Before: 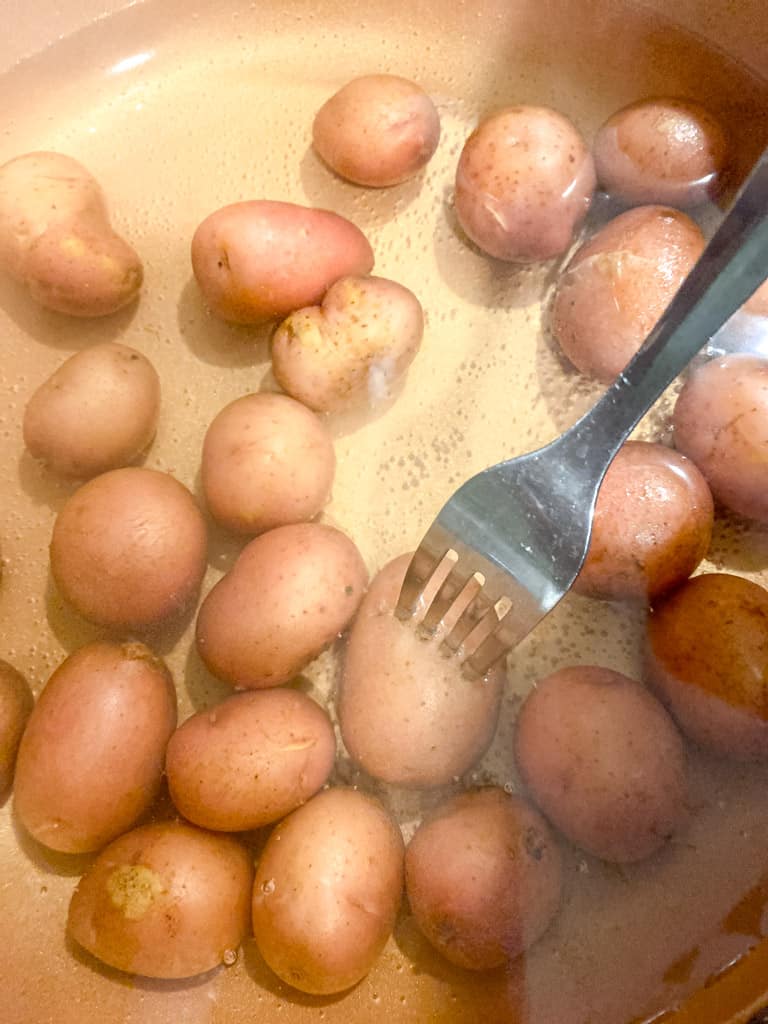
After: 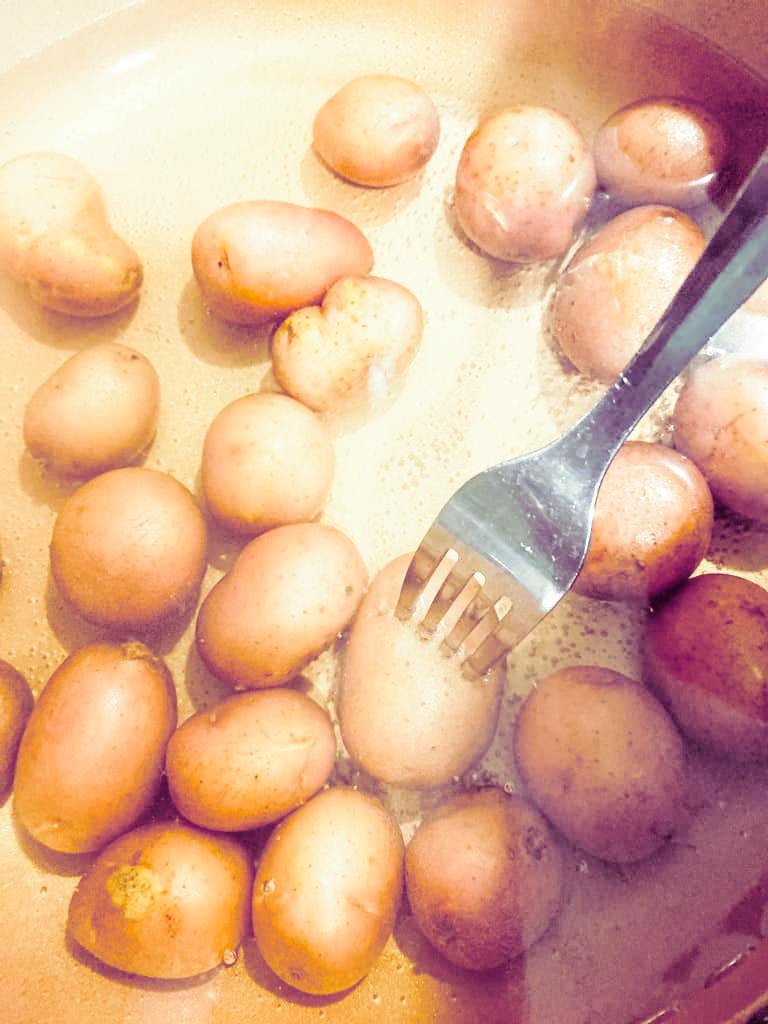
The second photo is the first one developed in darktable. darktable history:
base curve: curves: ch0 [(0, 0) (0.028, 0.03) (0.121, 0.232) (0.46, 0.748) (0.859, 0.968) (1, 1)], preserve colors none
split-toning: shadows › hue 277.2°, shadows › saturation 0.74
contrast brightness saturation: saturation -0.04
